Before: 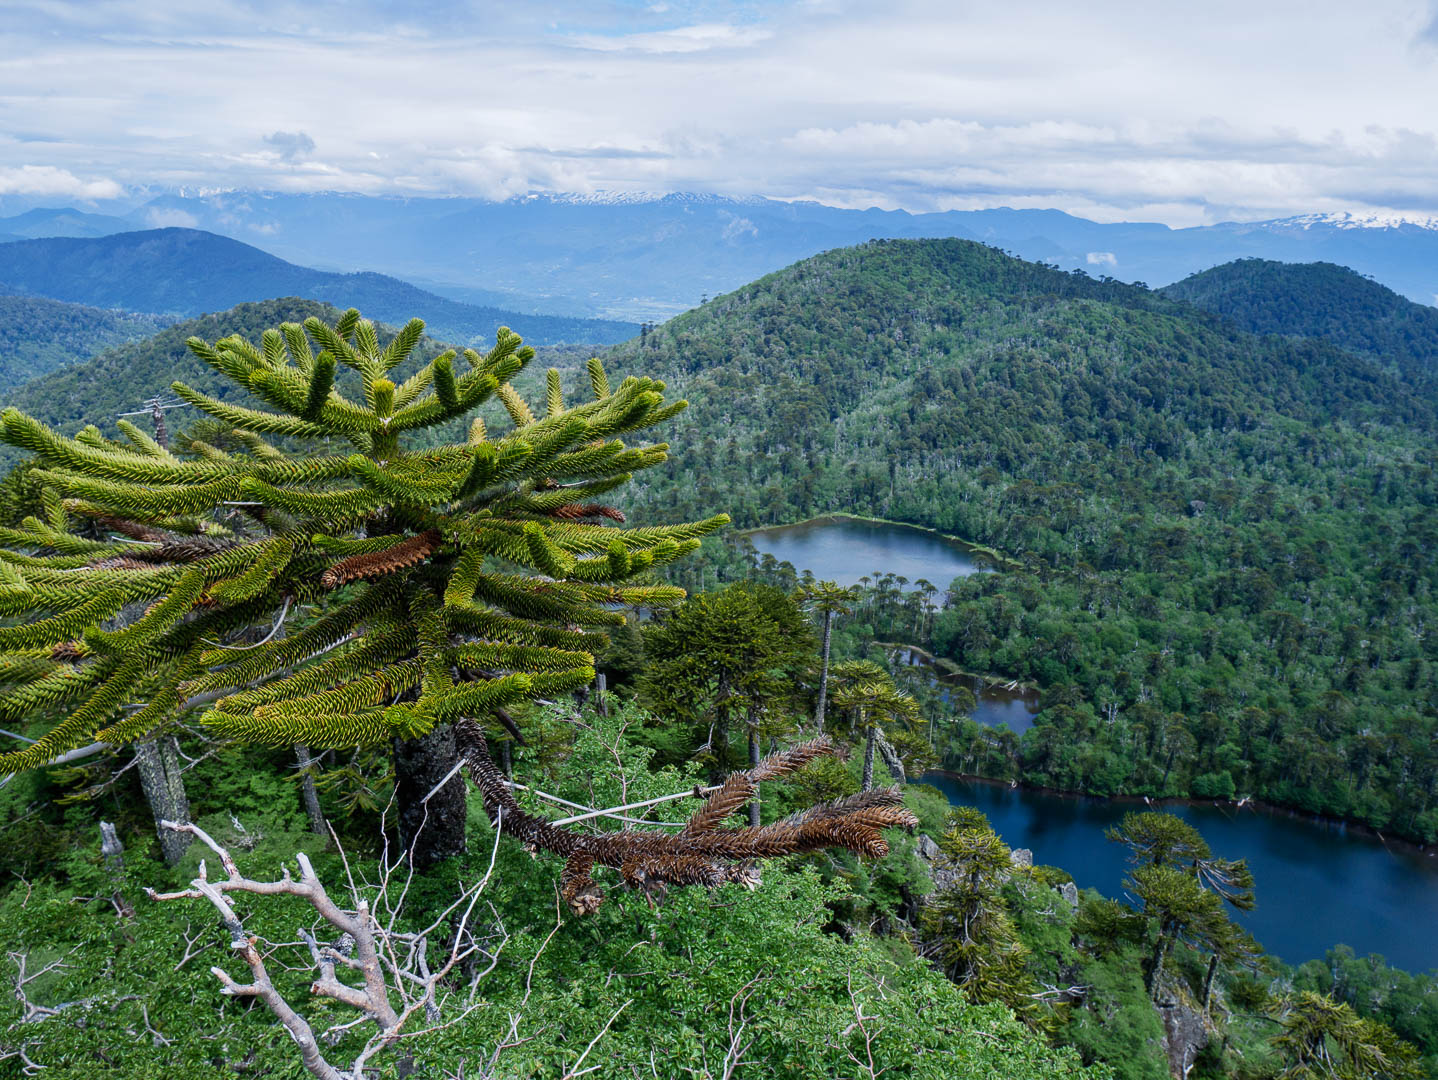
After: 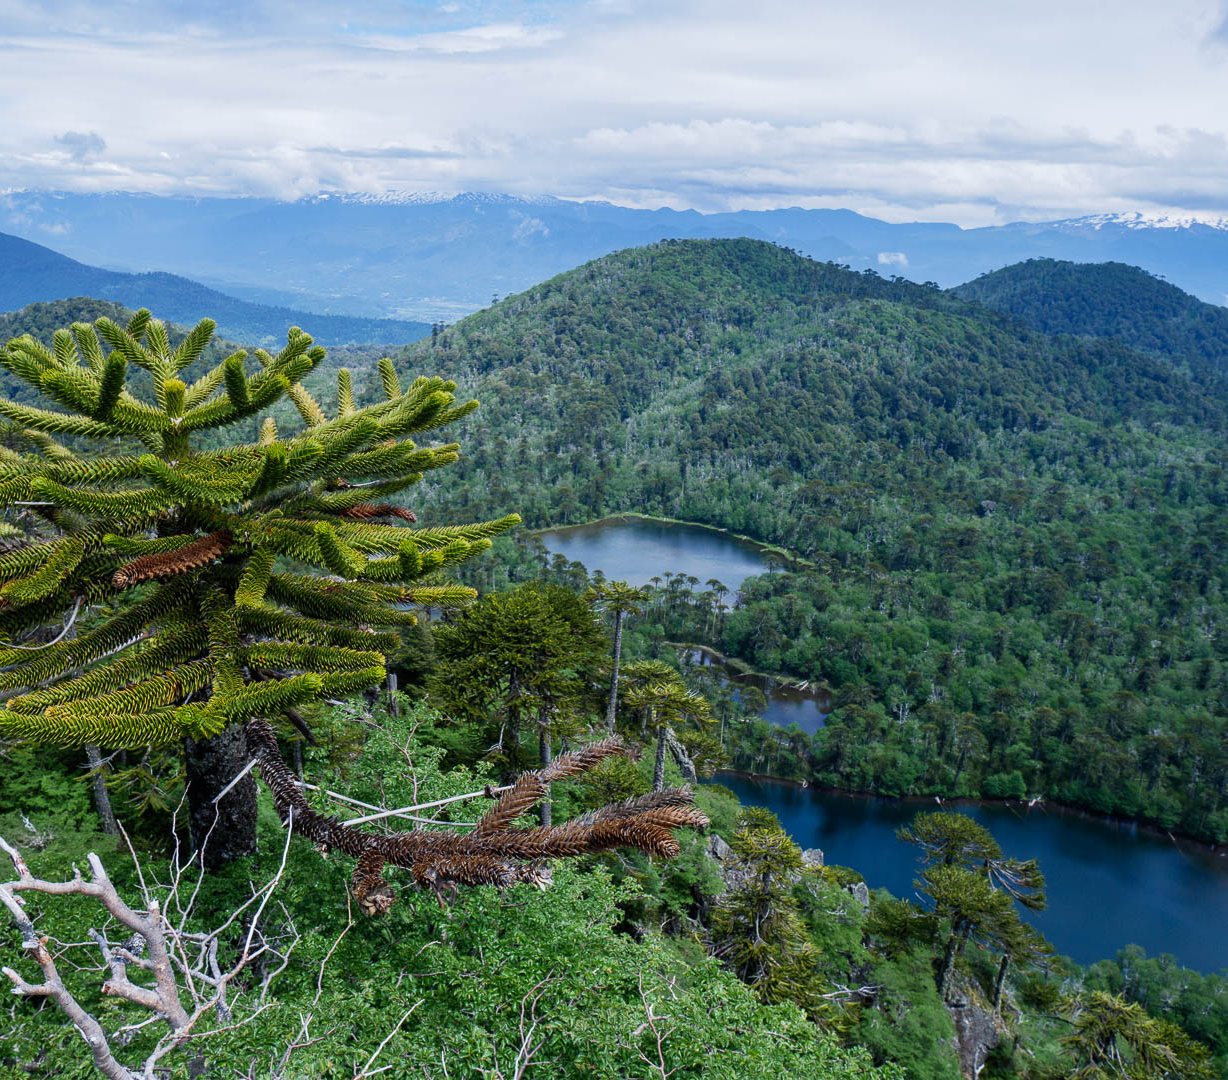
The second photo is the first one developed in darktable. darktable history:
crop and rotate: left 14.593%
